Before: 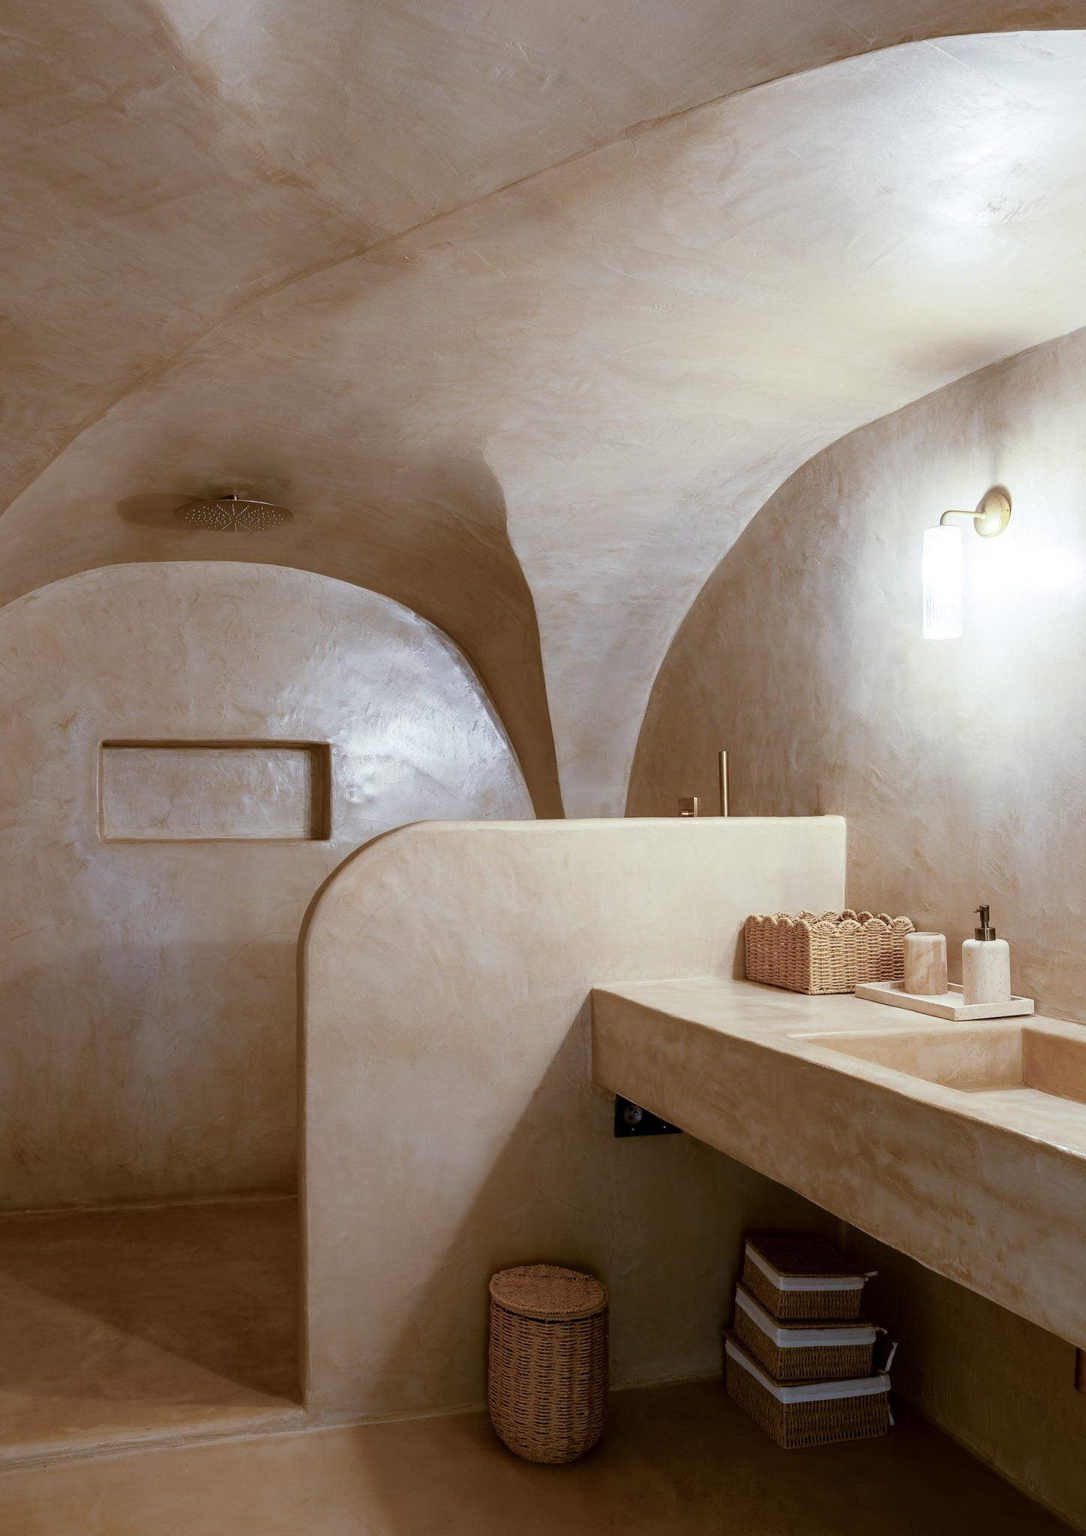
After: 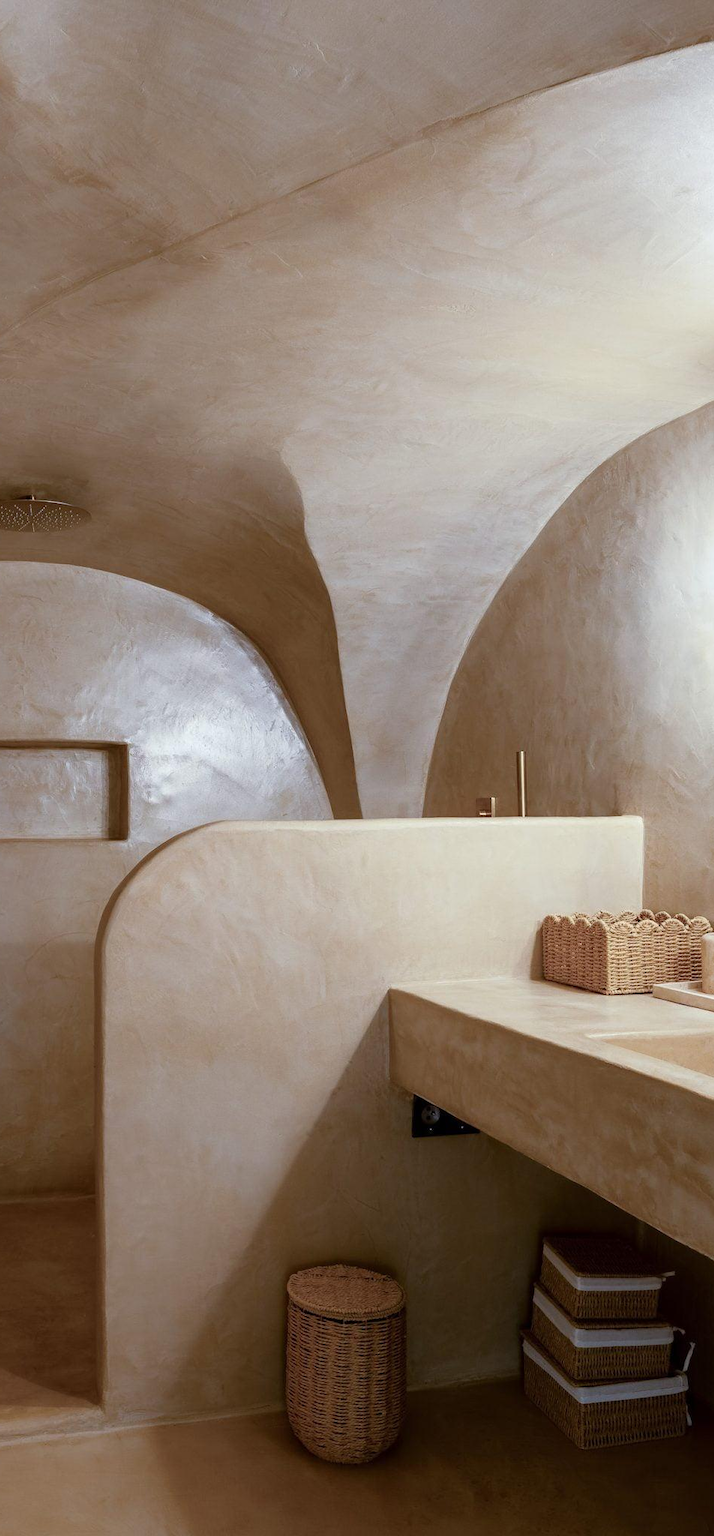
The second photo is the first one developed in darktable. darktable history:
crop and rotate: left 18.713%, right 15.538%
